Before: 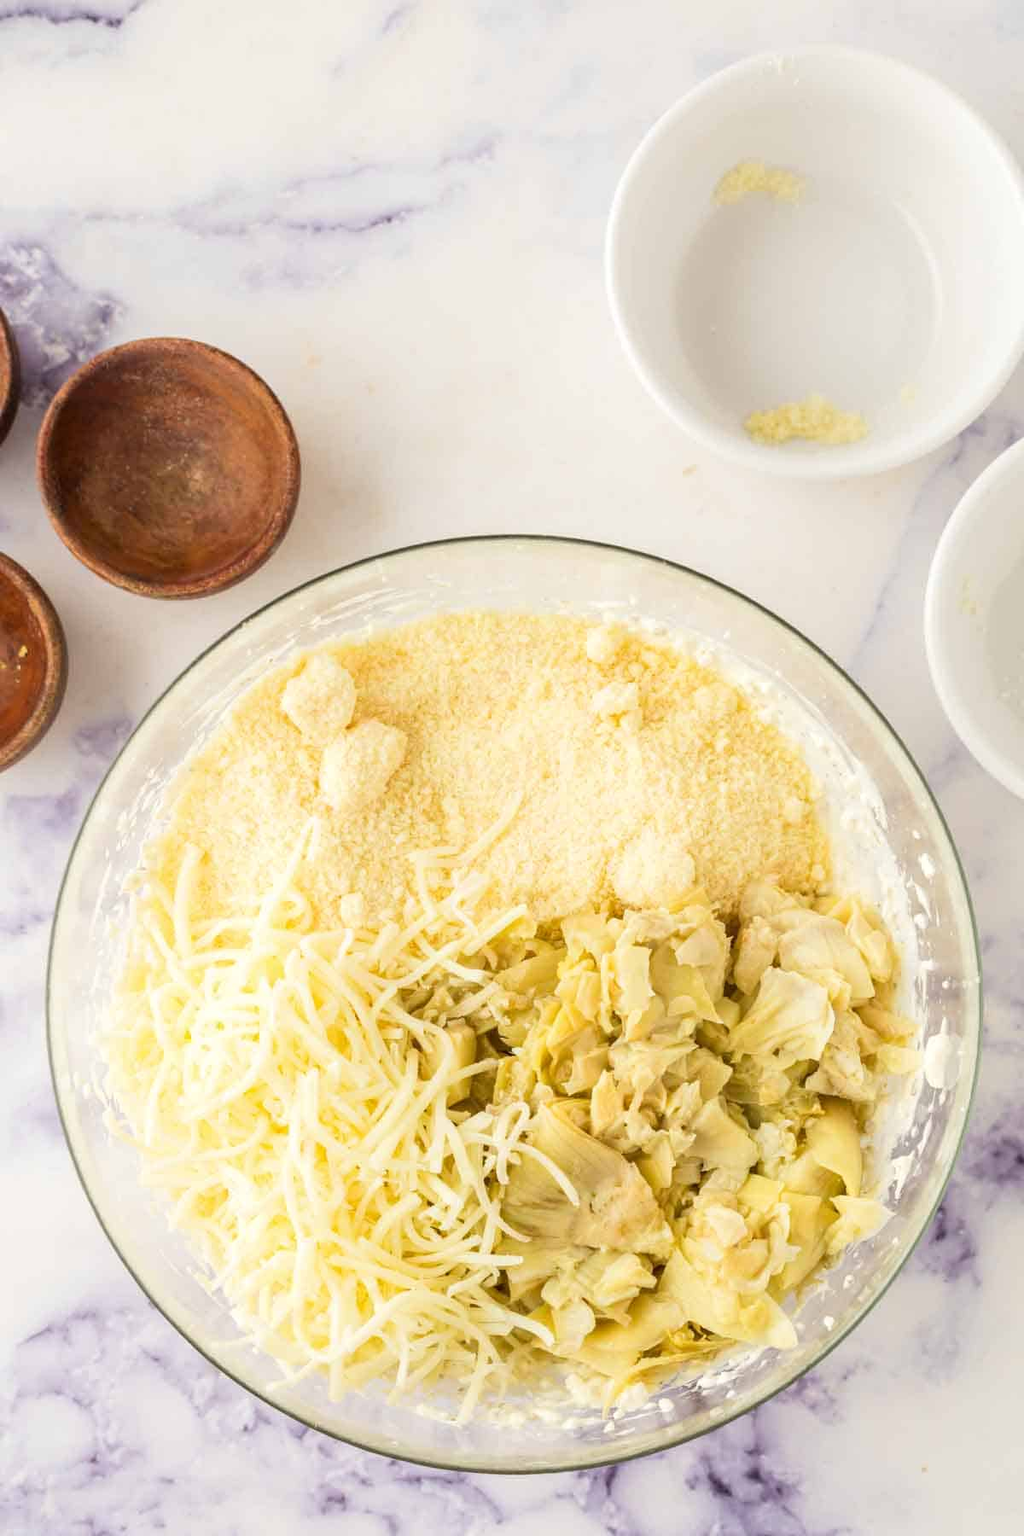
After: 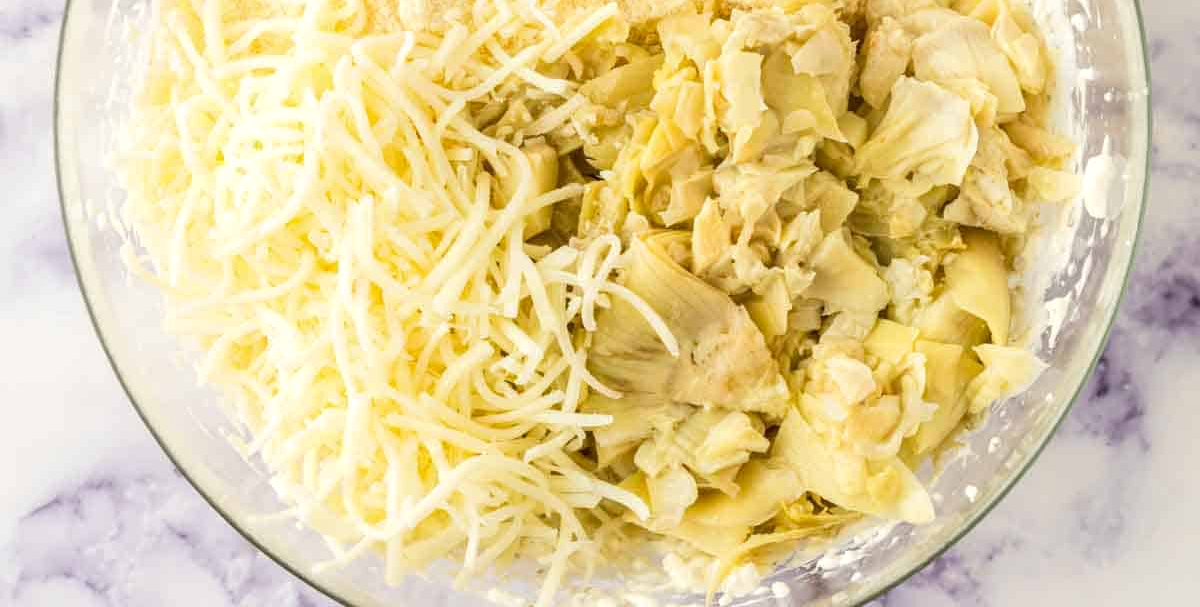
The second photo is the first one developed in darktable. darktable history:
local contrast: highlights 101%, shadows 98%, detail 119%, midtone range 0.2
crop and rotate: top 58.735%, bottom 7.535%
